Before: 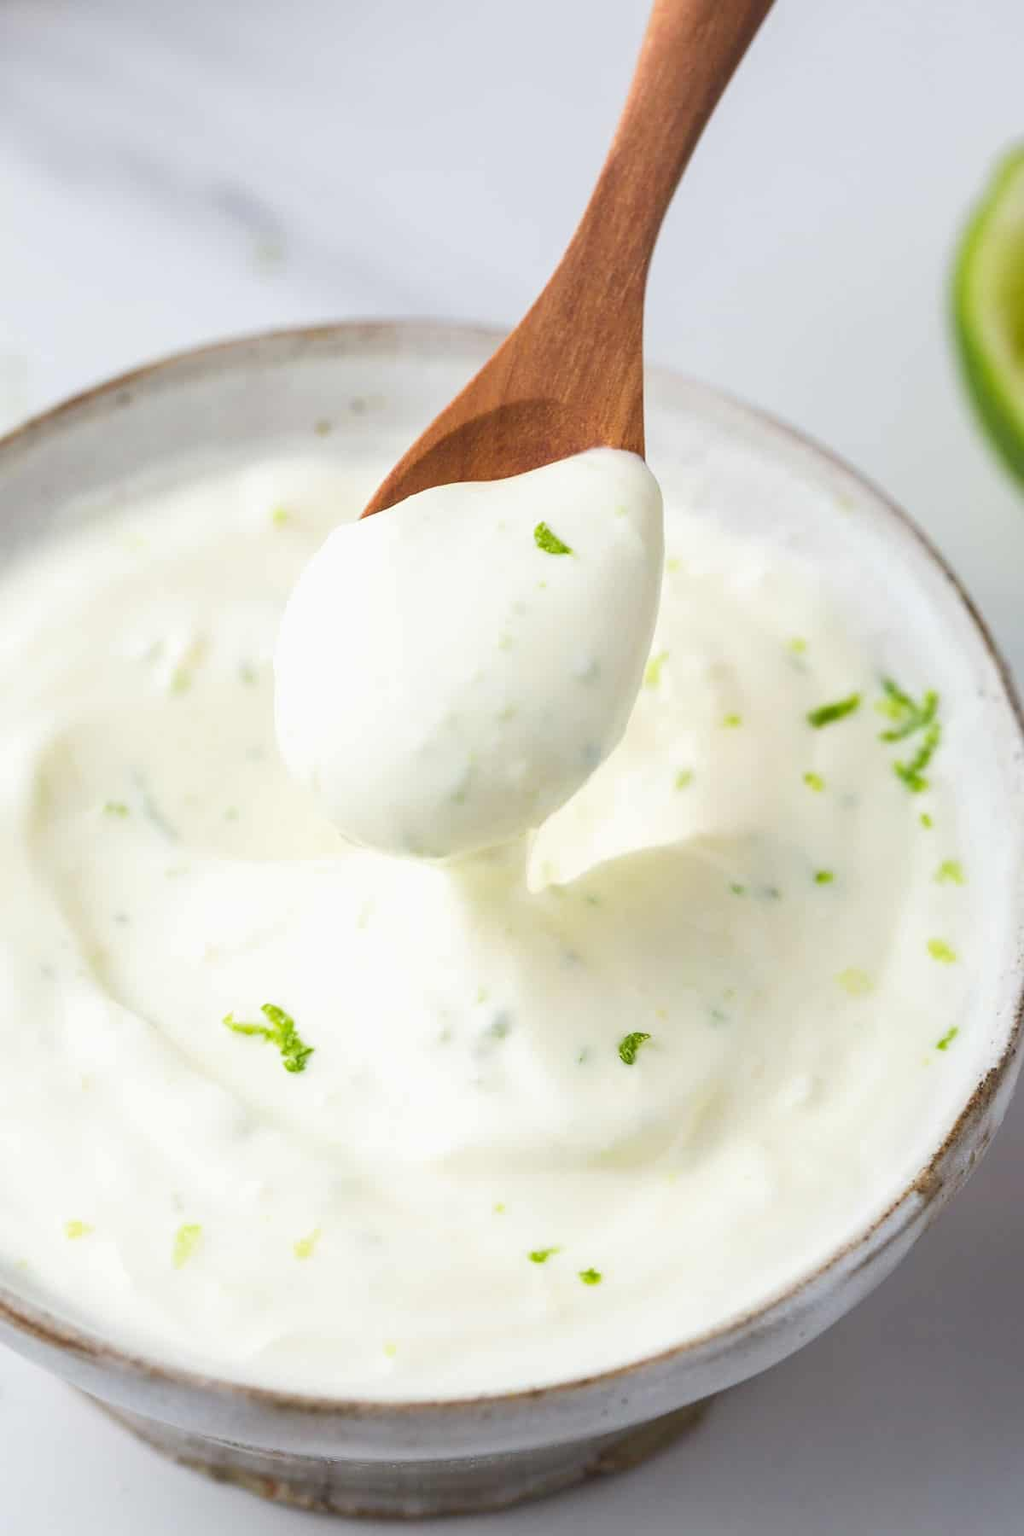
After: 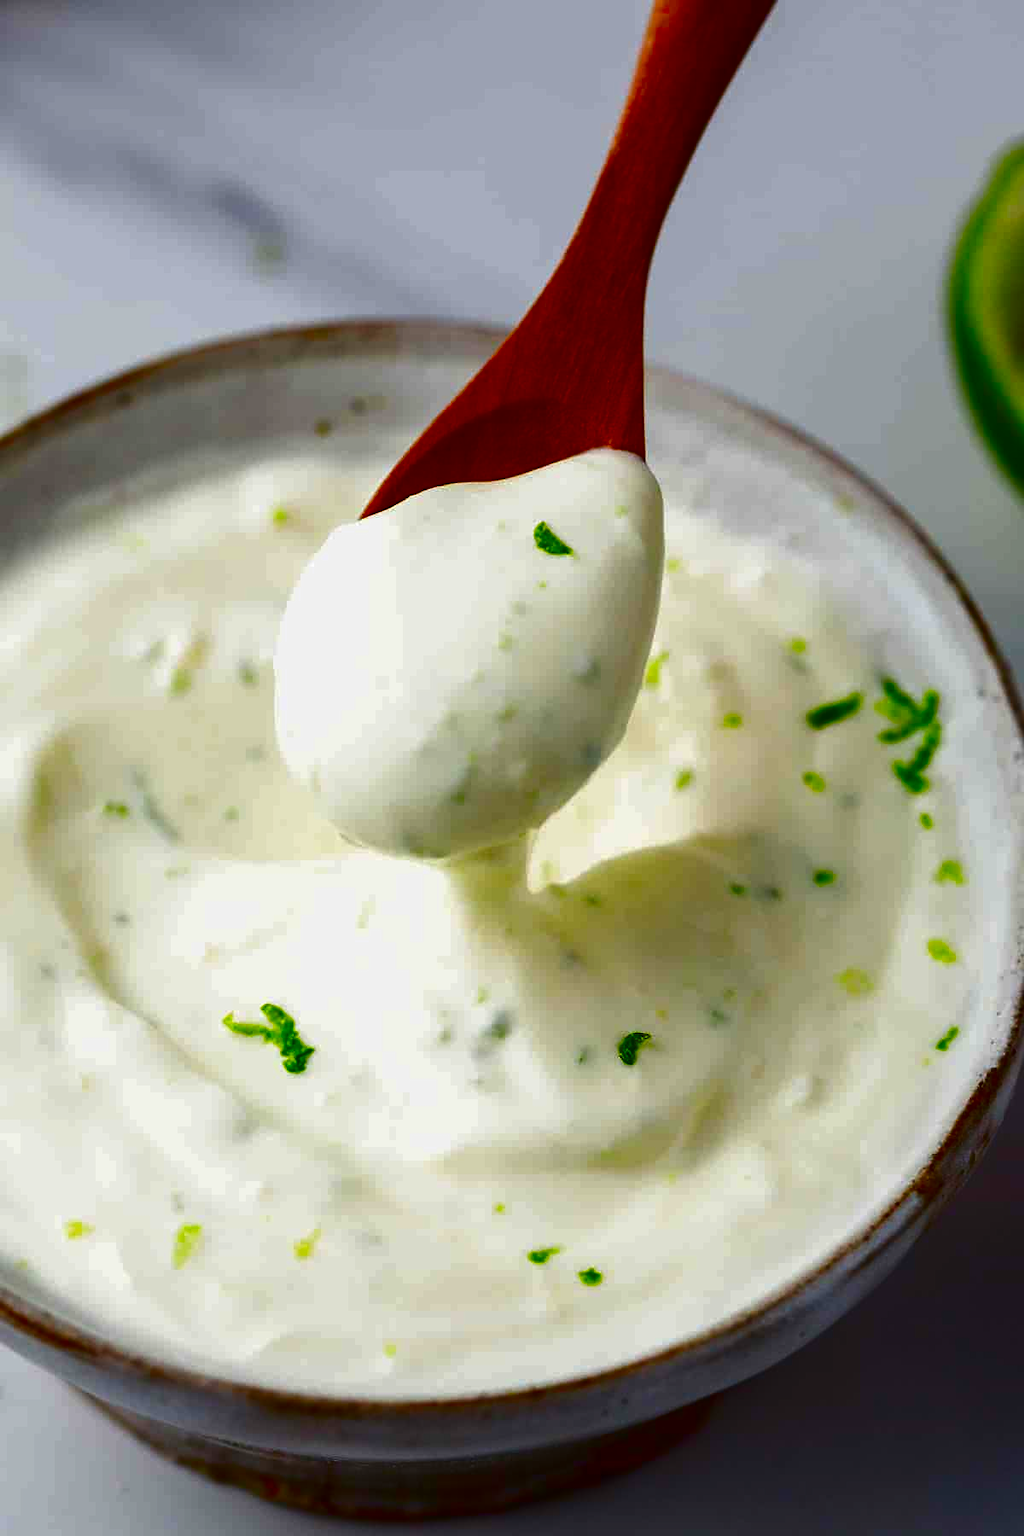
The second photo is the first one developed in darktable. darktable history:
contrast brightness saturation: brightness -0.981, saturation 0.99
